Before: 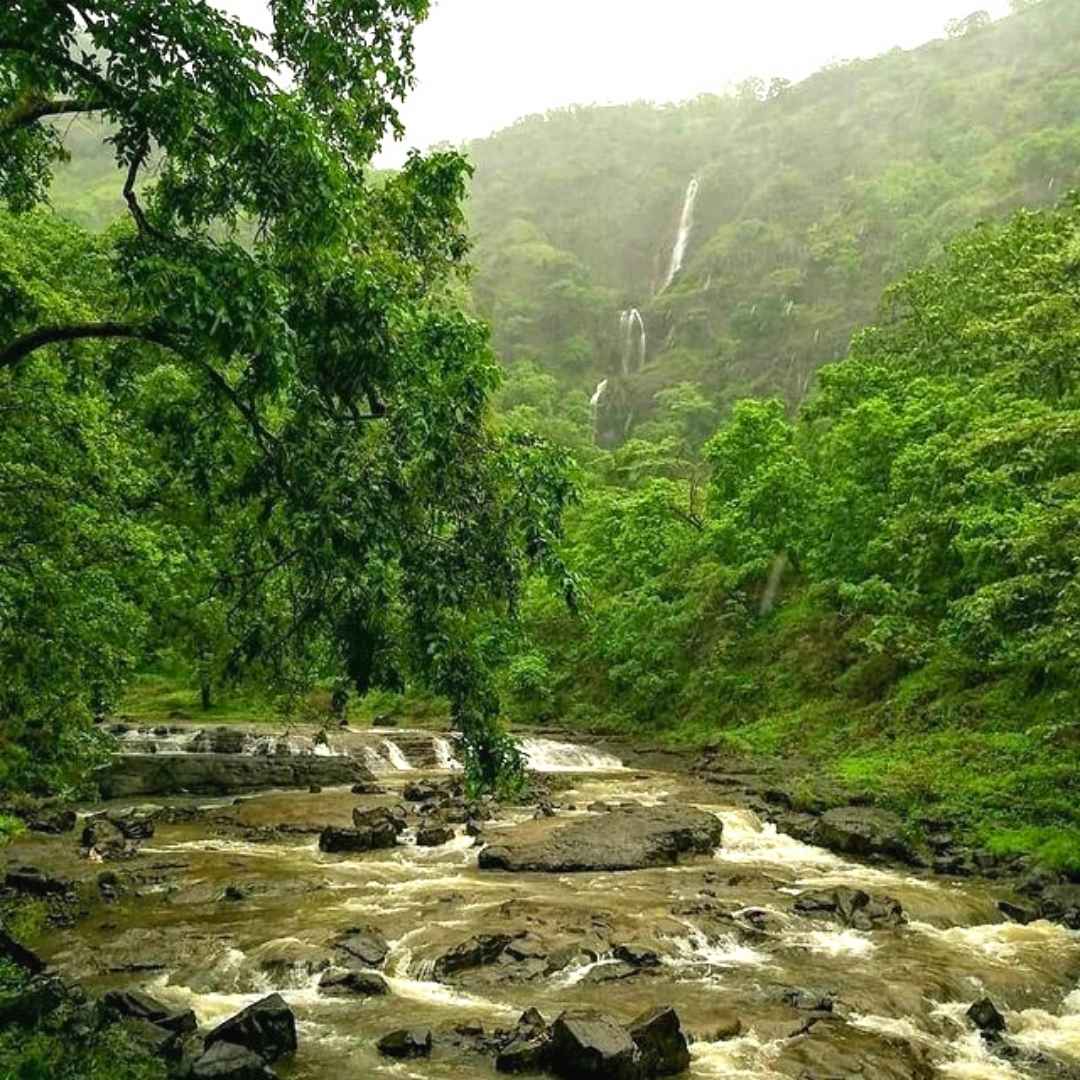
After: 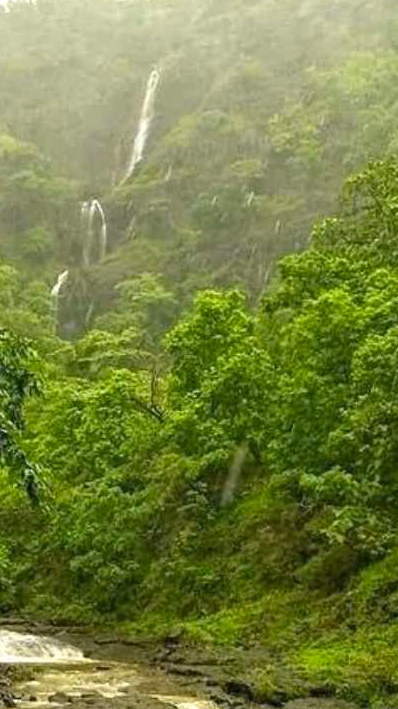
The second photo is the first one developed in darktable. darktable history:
crop and rotate: left 49.936%, top 10.094%, right 13.136%, bottom 24.256%
color contrast: green-magenta contrast 0.8, blue-yellow contrast 1.1, unbound 0
